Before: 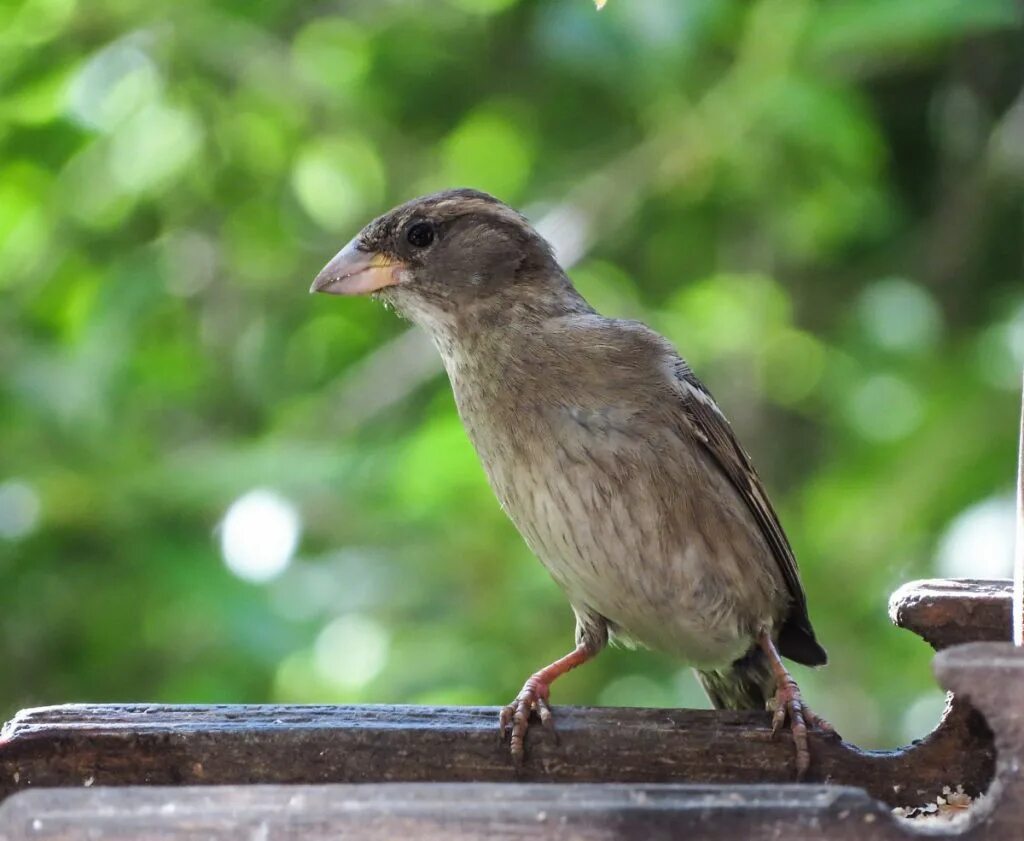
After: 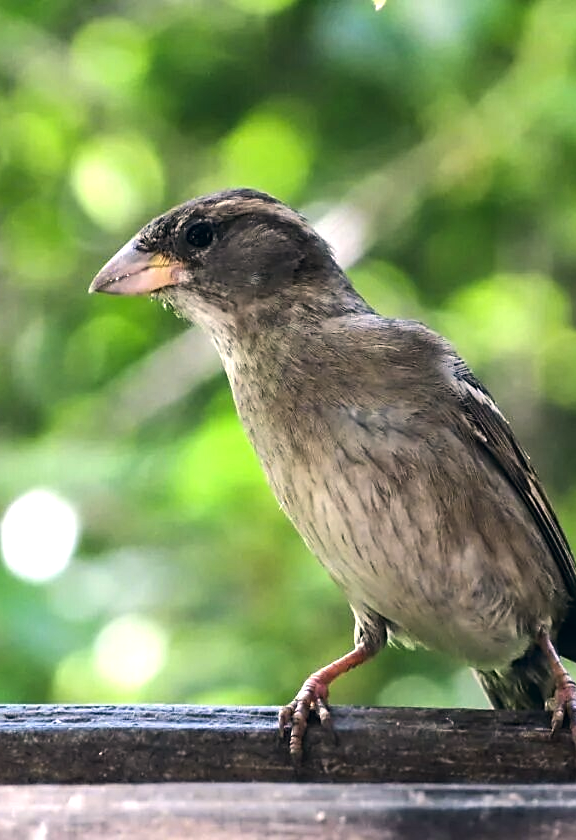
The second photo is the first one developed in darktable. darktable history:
sharpen: radius 1.889, amount 0.394, threshold 1.197
crop: left 21.67%, right 22.002%, bottom 0.004%
tone equalizer: -8 EV -0.742 EV, -7 EV -0.71 EV, -6 EV -0.638 EV, -5 EV -0.412 EV, -3 EV 0.377 EV, -2 EV 0.6 EV, -1 EV 0.691 EV, +0 EV 0.735 EV, edges refinement/feathering 500, mask exposure compensation -1.57 EV, preserve details no
color correction: highlights a* 5.47, highlights b* 5.32, shadows a* -4.27, shadows b* -5.05
